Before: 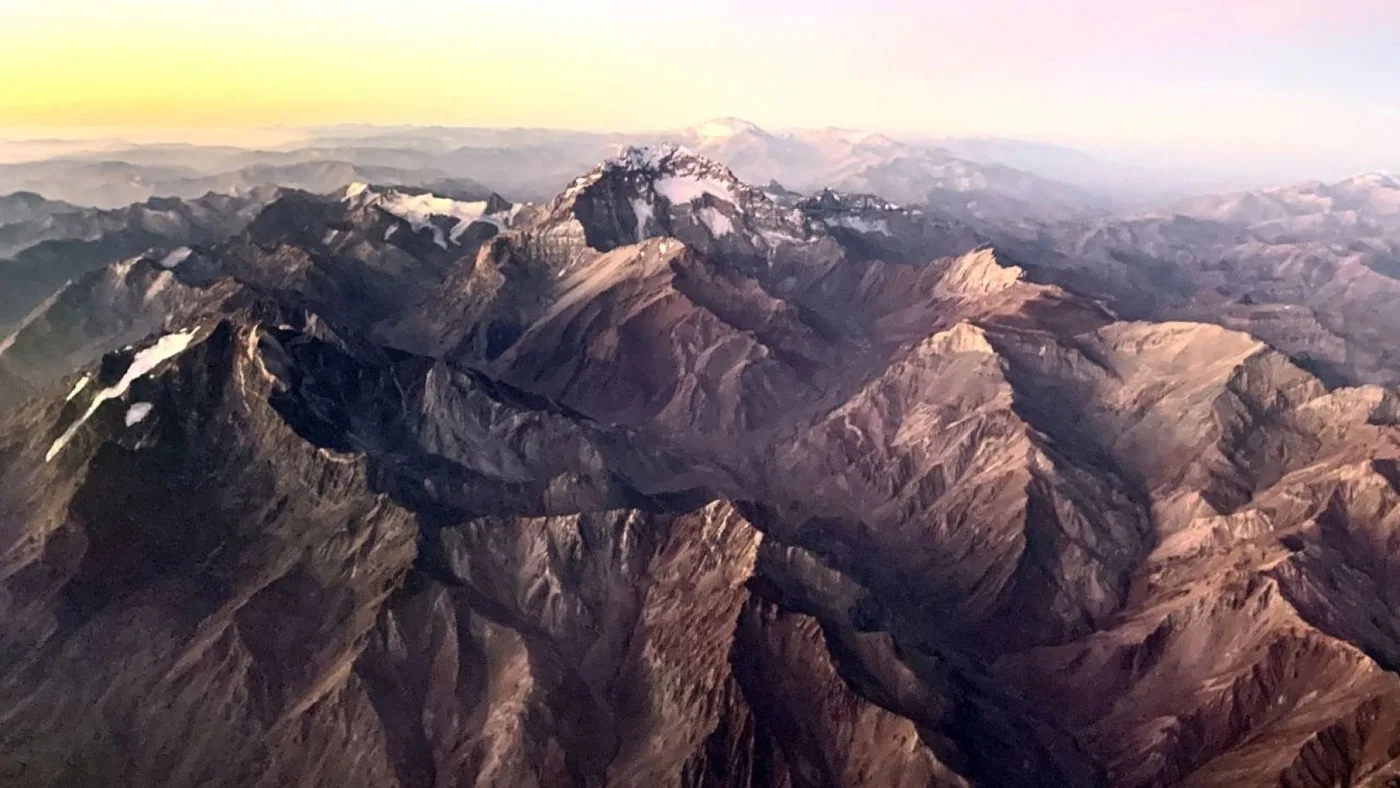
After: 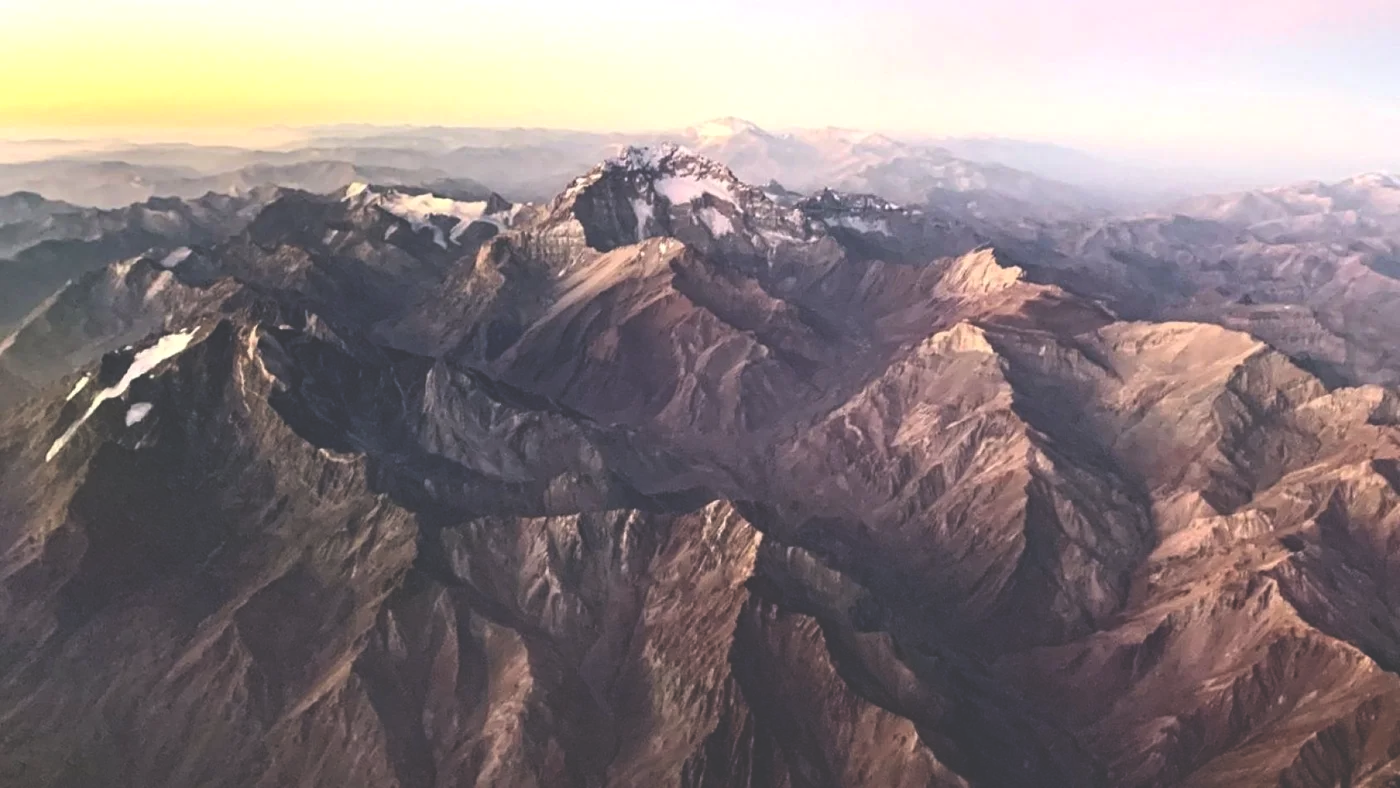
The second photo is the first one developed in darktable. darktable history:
haze removal: compatibility mode true, adaptive false
exposure: black level correction -0.04, exposure 0.064 EV, compensate exposure bias true, compensate highlight preservation false
